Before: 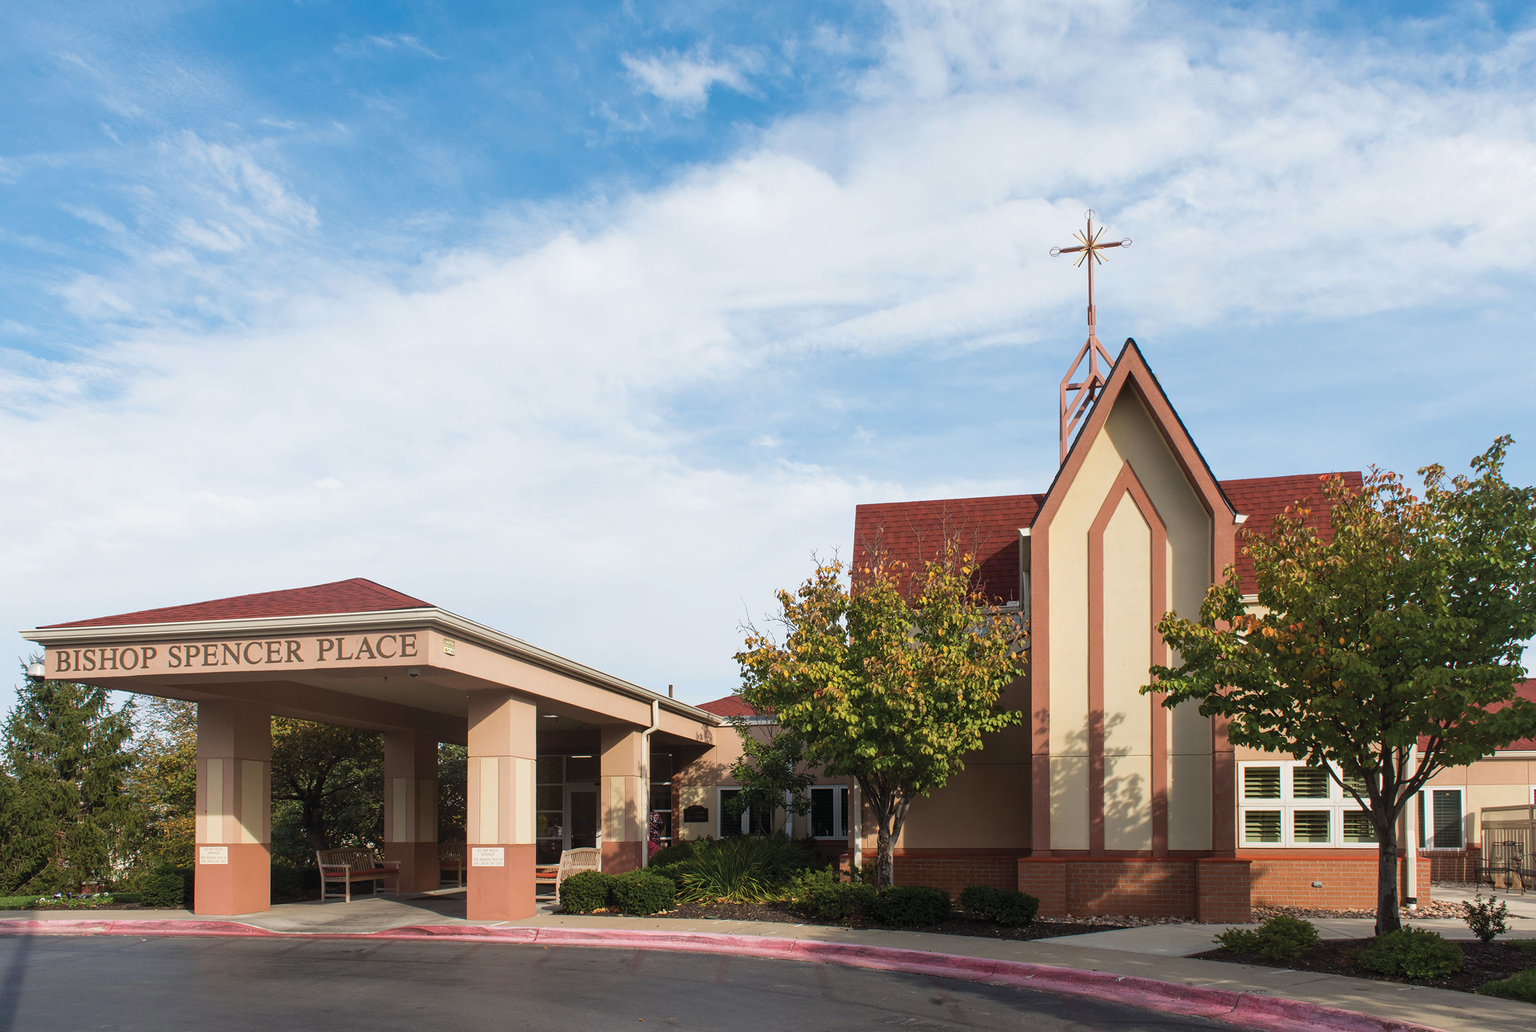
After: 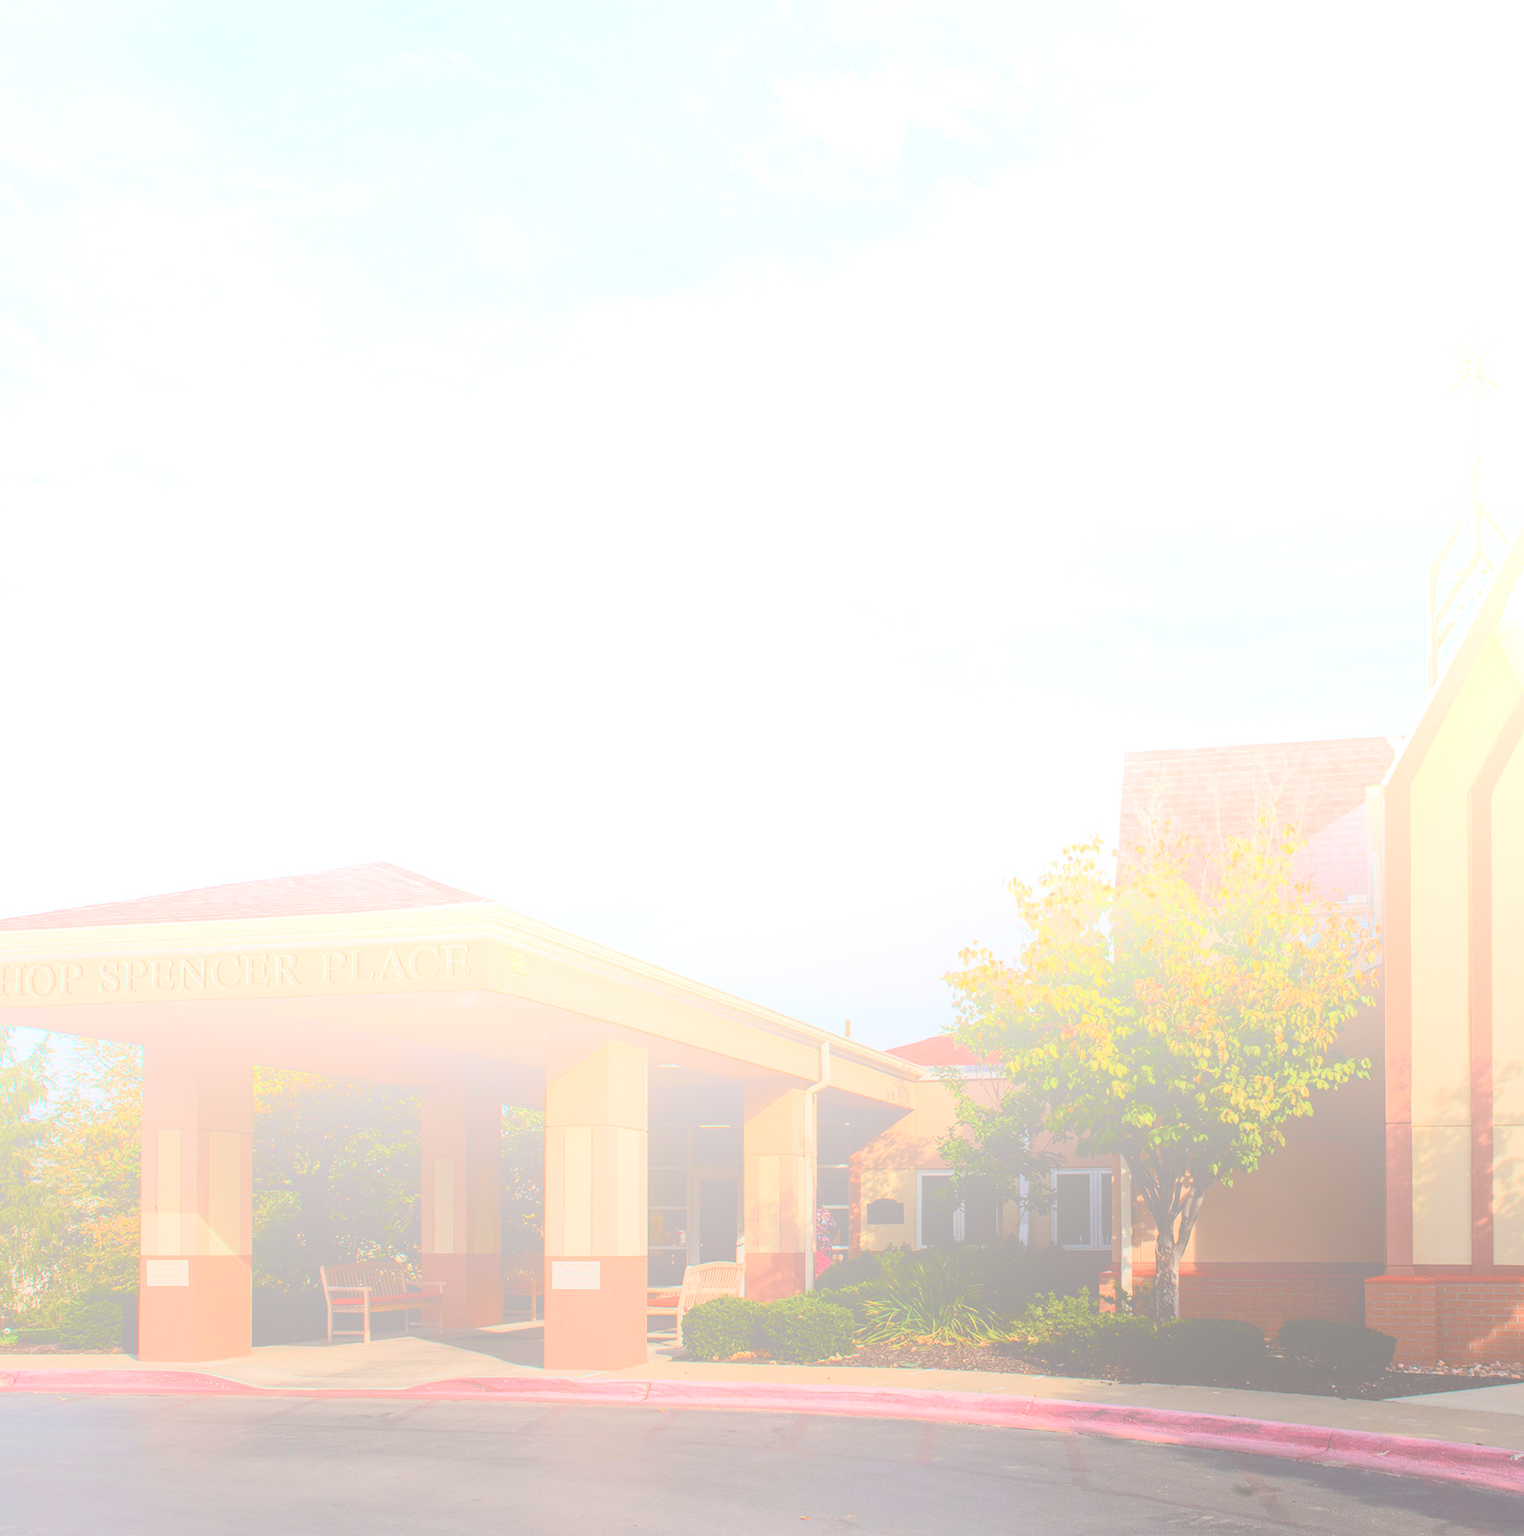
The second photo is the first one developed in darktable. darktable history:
filmic rgb: black relative exposure -7.15 EV, white relative exposure 5.36 EV, hardness 3.02, color science v6 (2022)
crop and rotate: left 6.617%, right 26.717%
tone curve: curves: ch0 [(0, 0.019) (0.204, 0.162) (0.491, 0.519) (0.748, 0.765) (1, 0.919)]; ch1 [(0, 0) (0.179, 0.173) (0.322, 0.32) (0.442, 0.447) (0.496, 0.504) (0.566, 0.585) (0.761, 0.803) (1, 1)]; ch2 [(0, 0) (0.434, 0.447) (0.483, 0.487) (0.555, 0.563) (0.697, 0.68) (1, 1)], color space Lab, independent channels, preserve colors none
exposure: exposure -0.04 EV, compensate highlight preservation false
bloom: size 85%, threshold 5%, strength 85%
